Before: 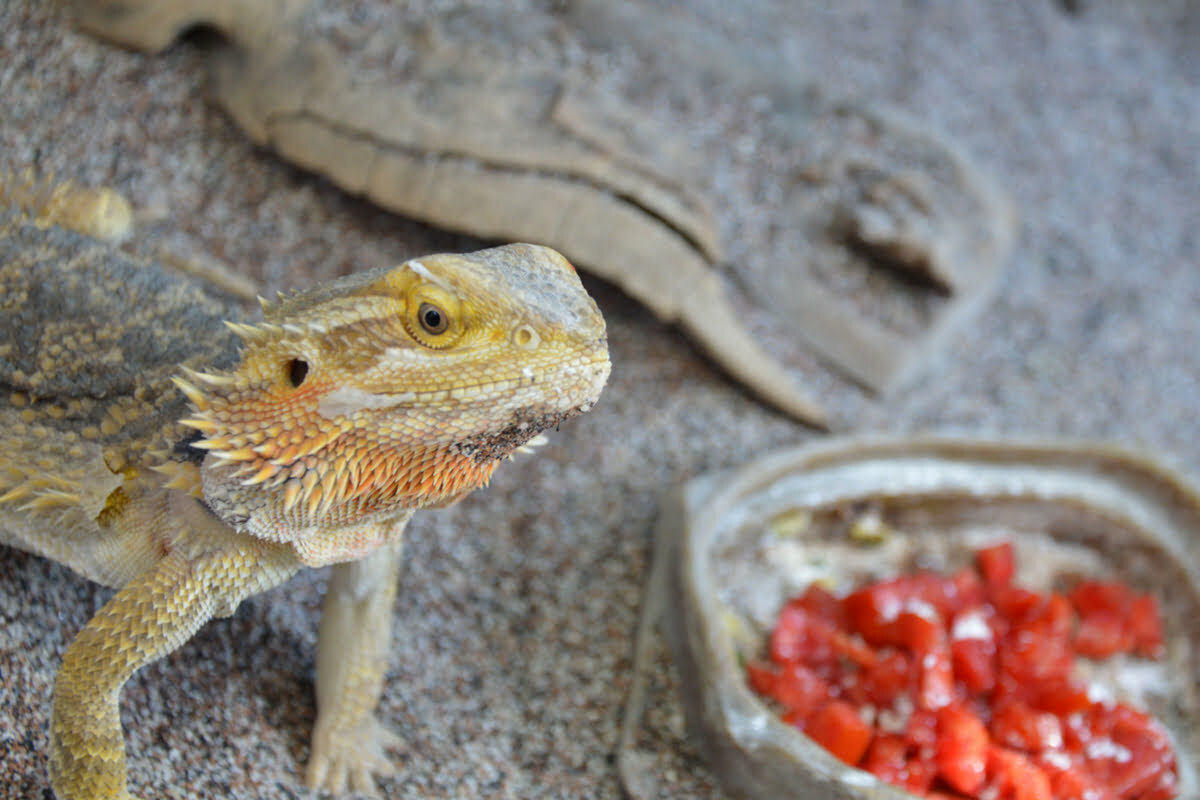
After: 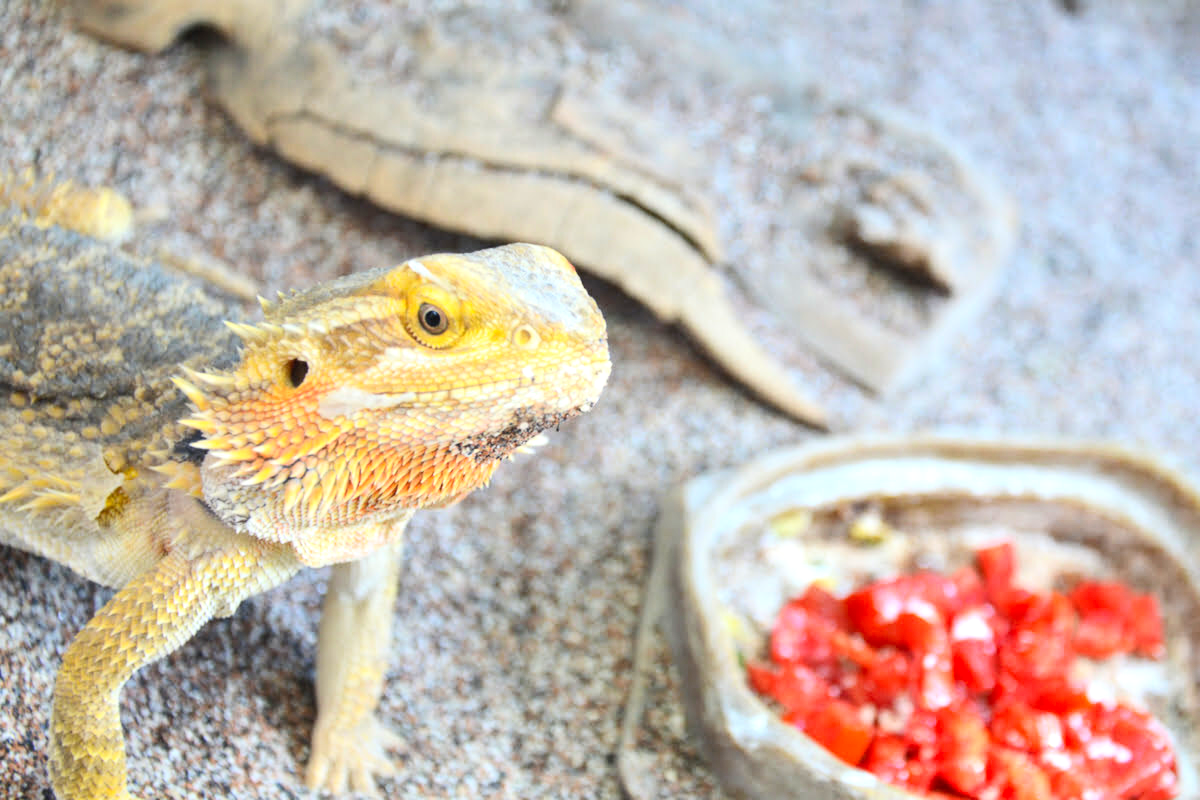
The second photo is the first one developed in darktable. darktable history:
exposure: black level correction 0, exposure 0.68 EV, compensate highlight preservation false
contrast brightness saturation: contrast 0.205, brightness 0.17, saturation 0.223
